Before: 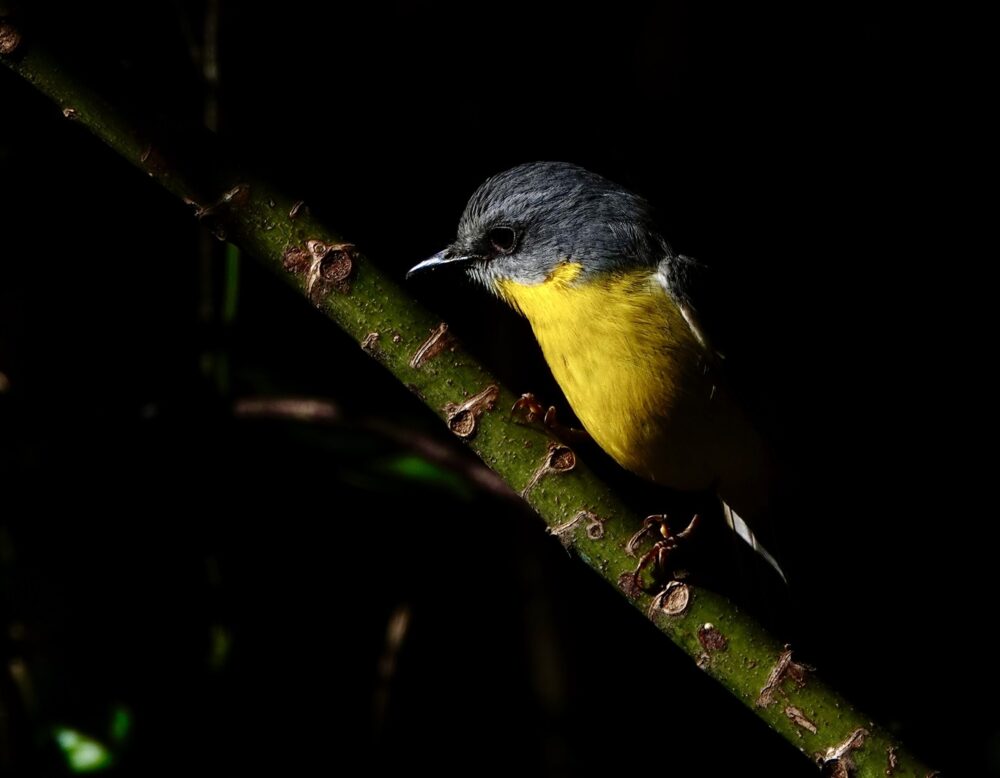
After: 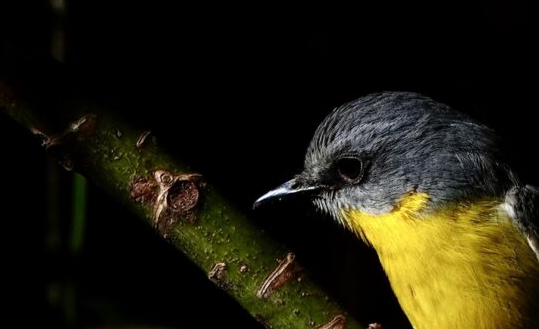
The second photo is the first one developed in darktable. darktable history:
crop: left 15.306%, top 9.065%, right 30.789%, bottom 48.638%
color balance rgb: on, module defaults
